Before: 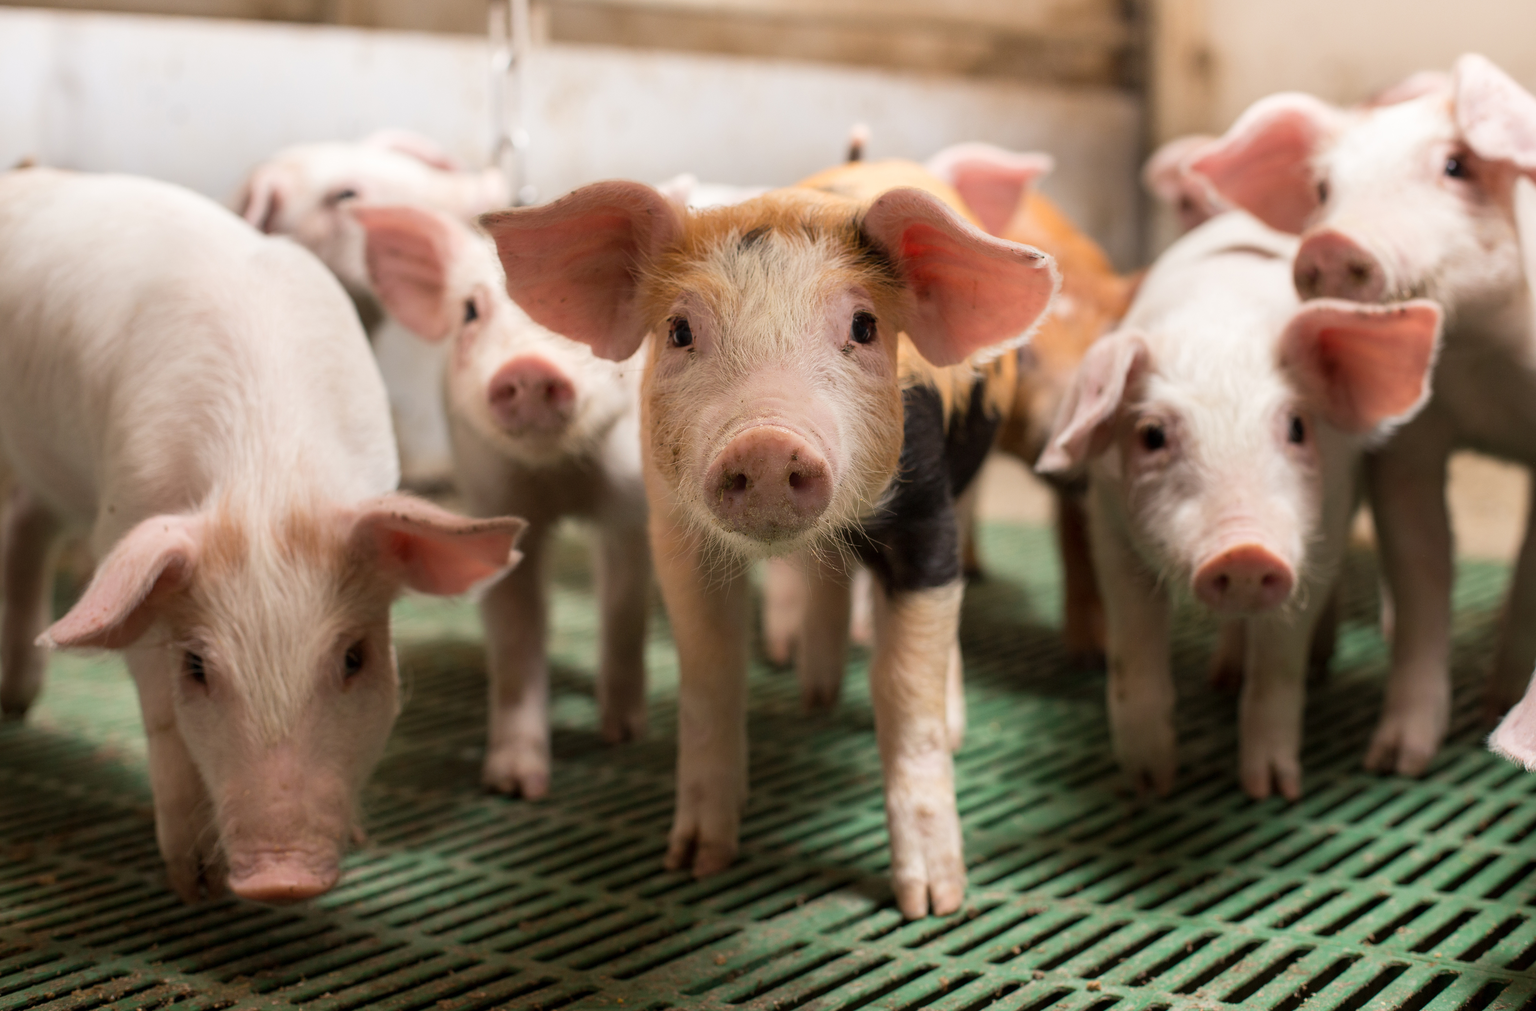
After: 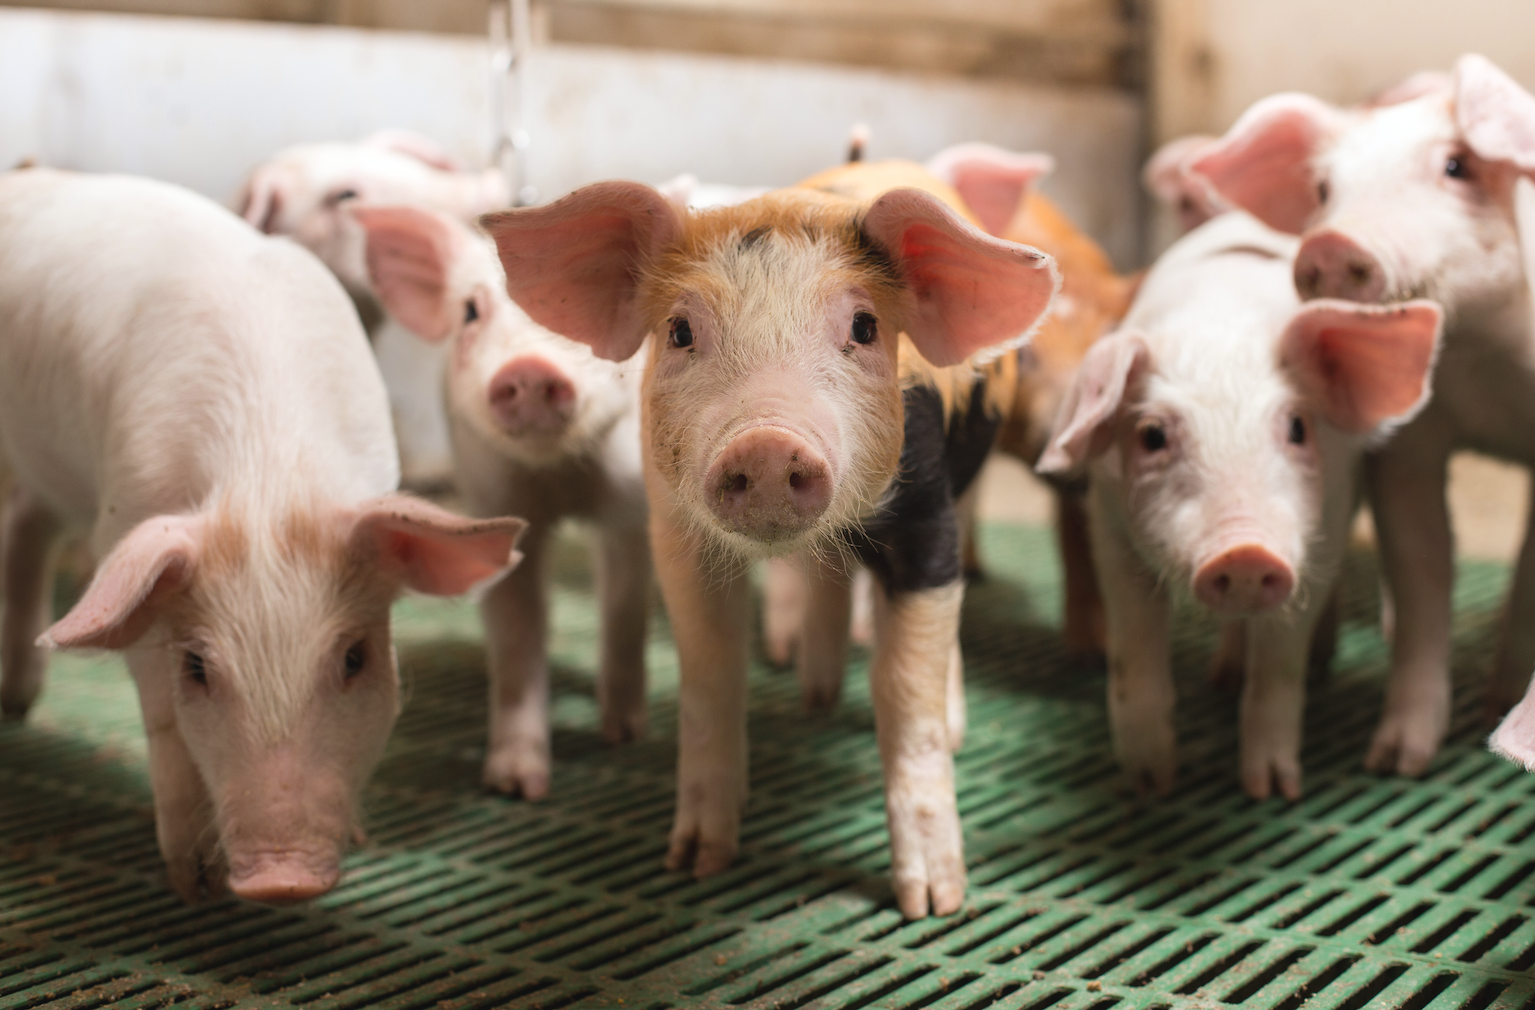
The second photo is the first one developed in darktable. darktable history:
white balance: red 0.986, blue 1.01
exposure: black level correction -0.005, exposure 0.054 EV, compensate highlight preservation false
